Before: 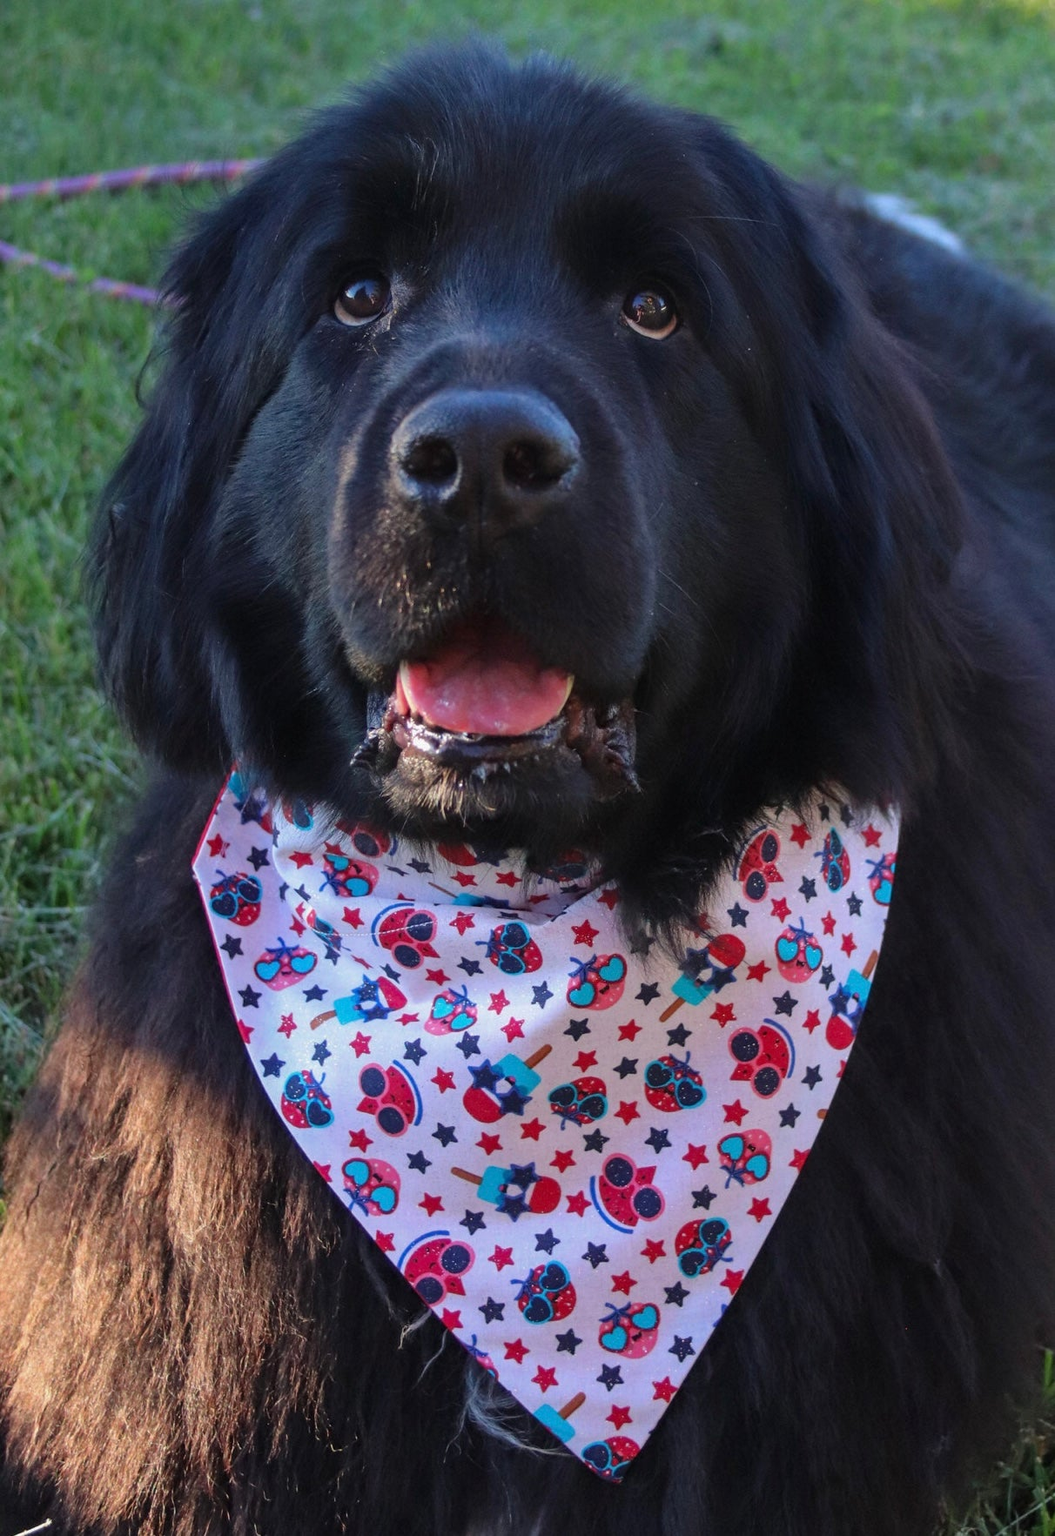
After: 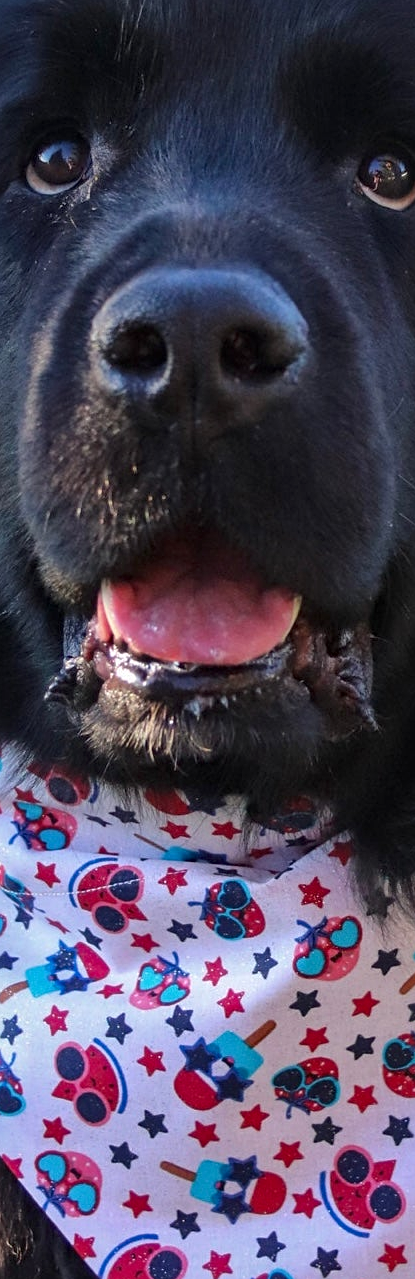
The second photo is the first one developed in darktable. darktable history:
crop and rotate: left 29.604%, top 10.199%, right 36.154%, bottom 17.322%
sharpen: amount 0.204
local contrast: mode bilateral grid, contrast 30, coarseness 25, midtone range 0.2
